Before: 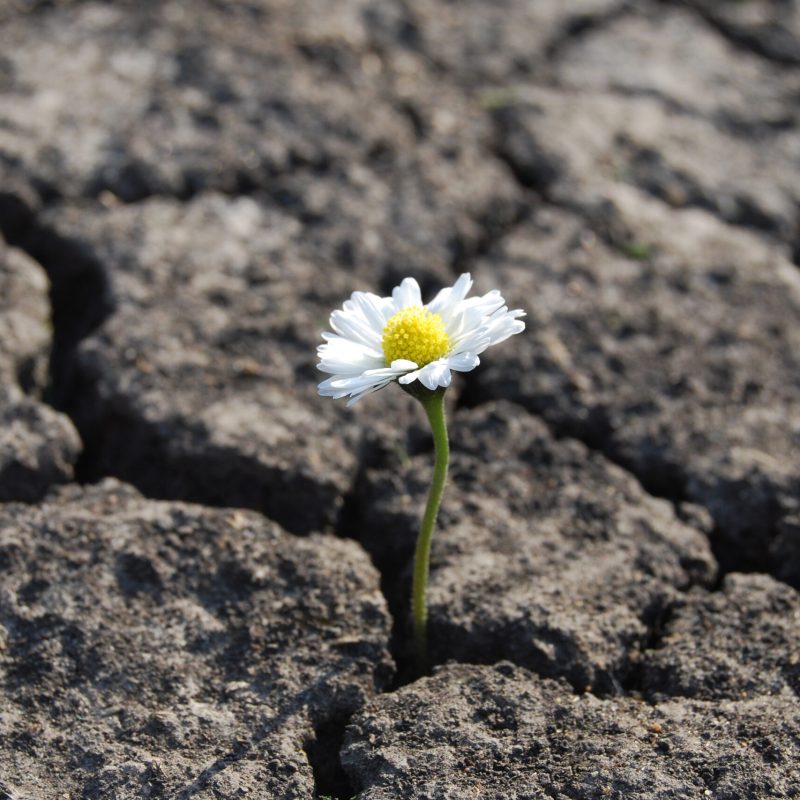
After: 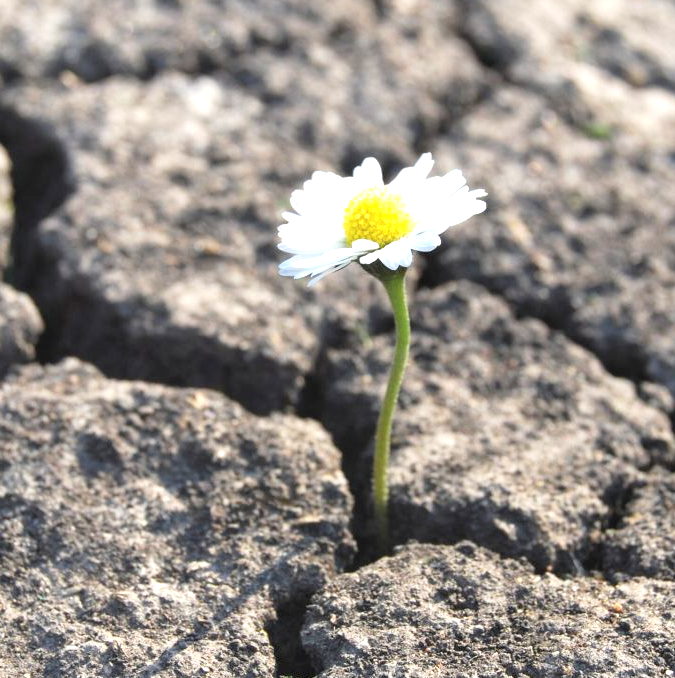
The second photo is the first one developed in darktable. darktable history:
tone equalizer: edges refinement/feathering 500, mask exposure compensation -1.57 EV, preserve details no
contrast brightness saturation: brightness 0.121
exposure: black level correction 0, exposure 1 EV, compensate exposure bias true, compensate highlight preservation false
crop and rotate: left 4.951%, top 15.223%, right 10.669%
